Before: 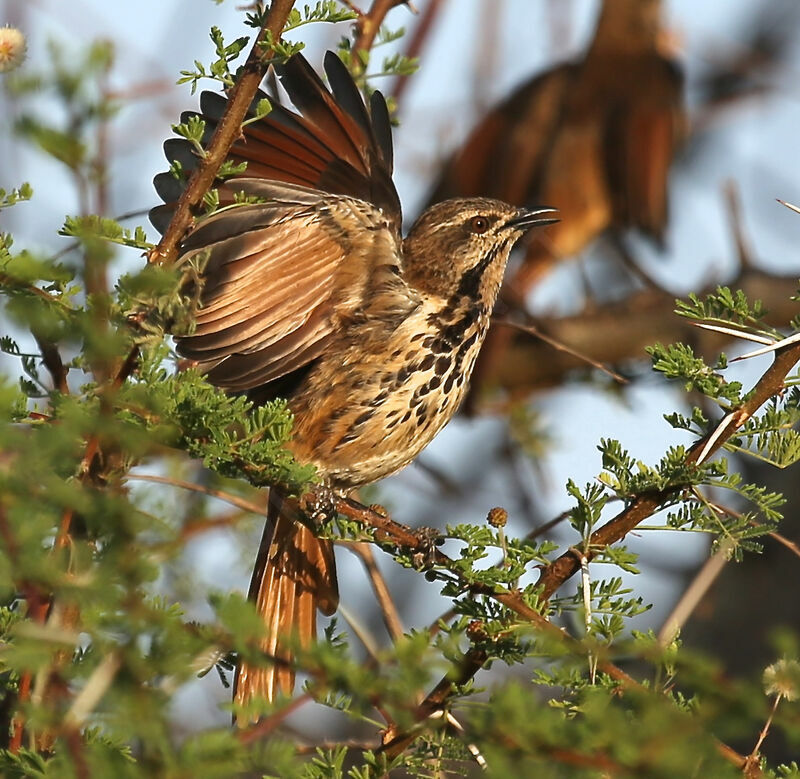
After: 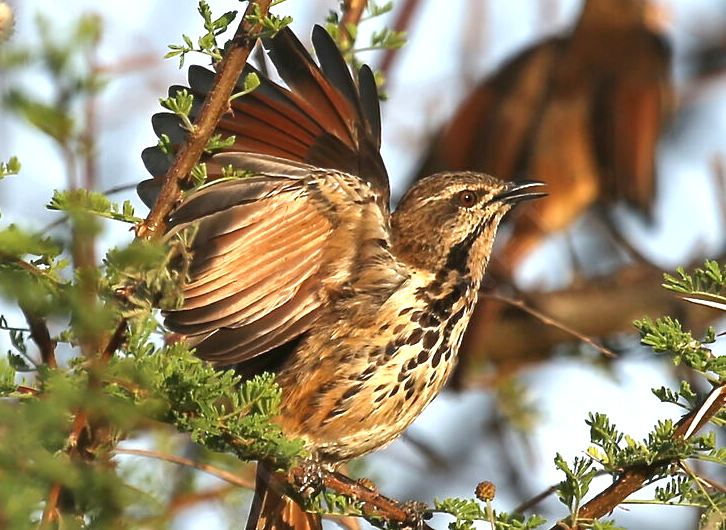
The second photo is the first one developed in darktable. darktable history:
exposure: exposure 0.512 EV, compensate exposure bias true, compensate highlight preservation false
crop: left 1.564%, top 3.443%, right 7.589%, bottom 28.425%
